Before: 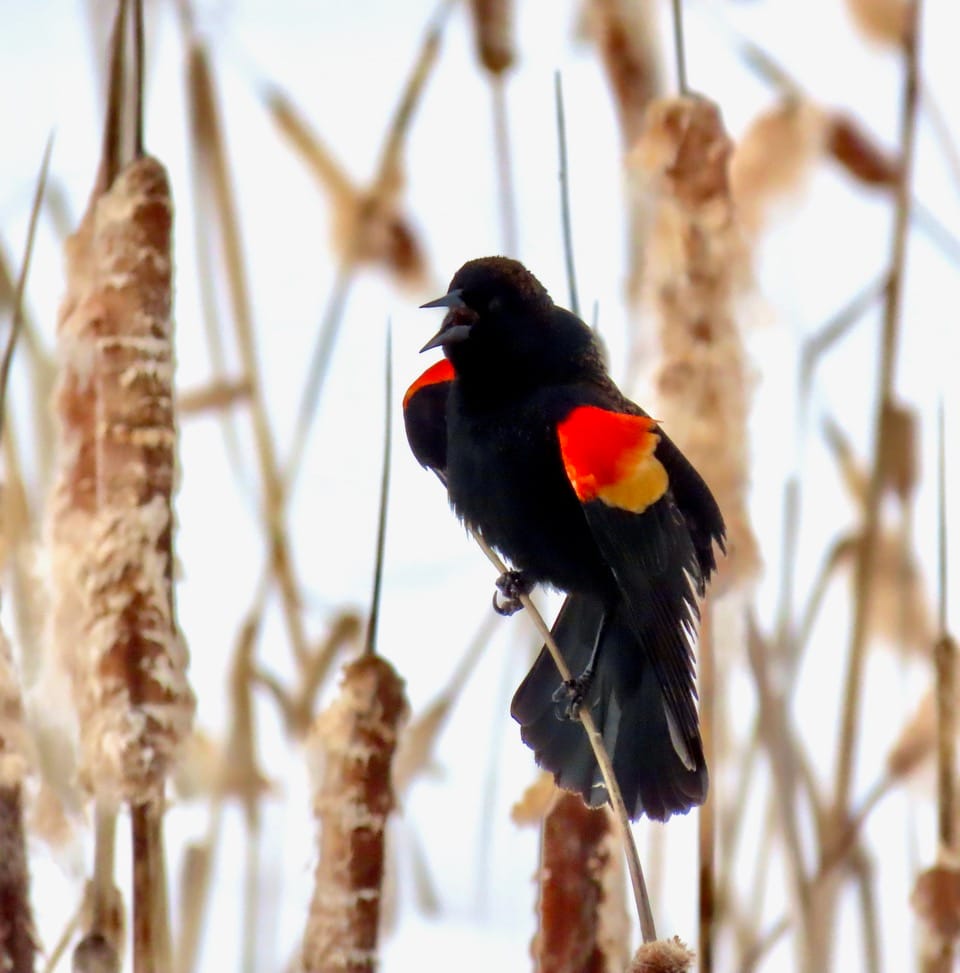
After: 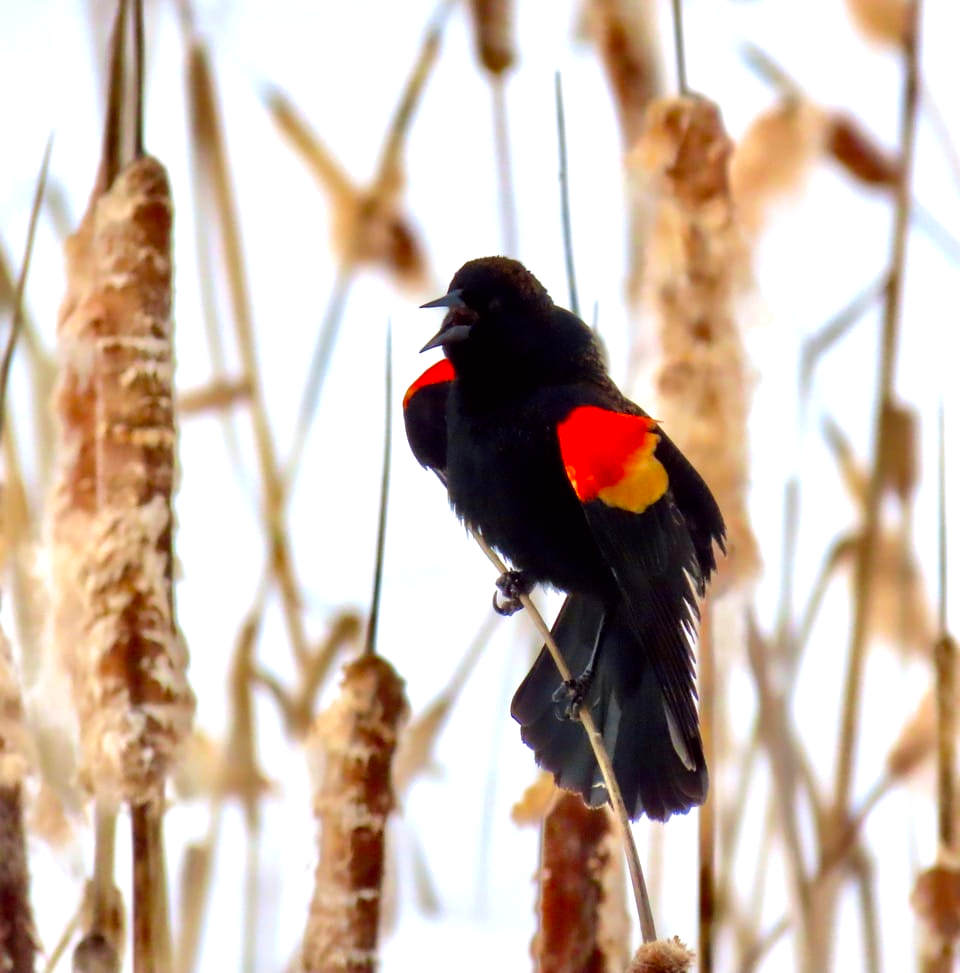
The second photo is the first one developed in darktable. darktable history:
color balance: lift [1, 1.001, 0.999, 1.001], gamma [1, 1.004, 1.007, 0.993], gain [1, 0.991, 0.987, 1.013], contrast 7.5%, contrast fulcrum 10%, output saturation 115%
